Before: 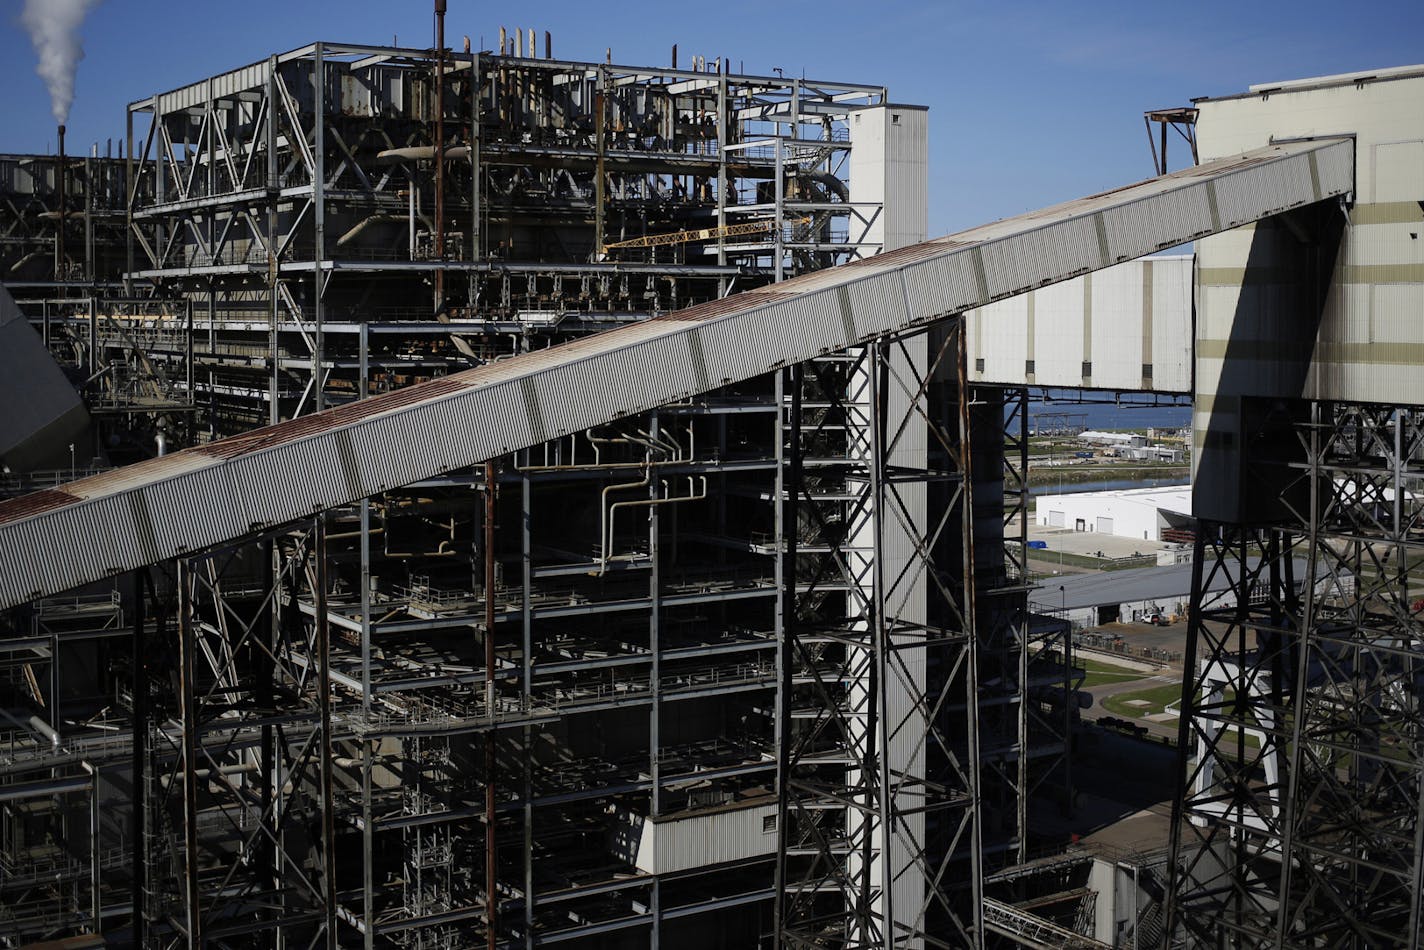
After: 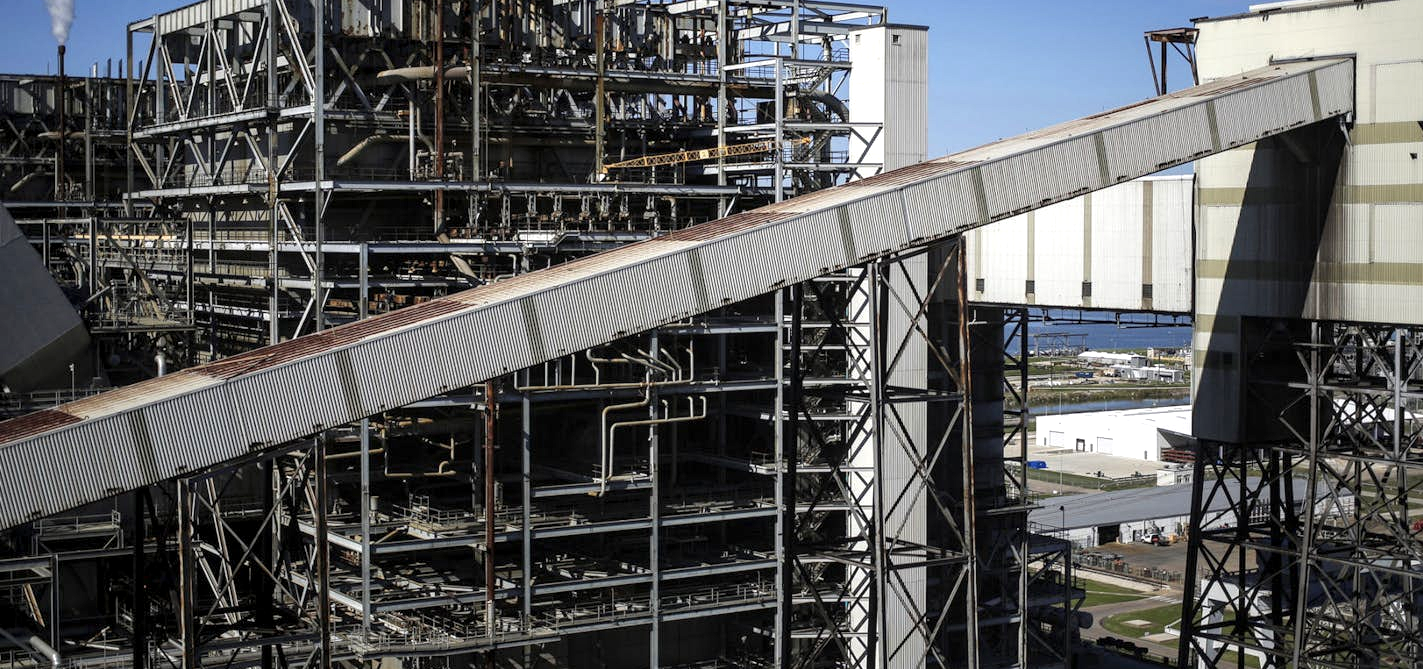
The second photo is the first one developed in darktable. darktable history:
crop and rotate: top 8.519%, bottom 20.964%
exposure: exposure 0.611 EV, compensate highlight preservation false
local contrast: detail 130%
